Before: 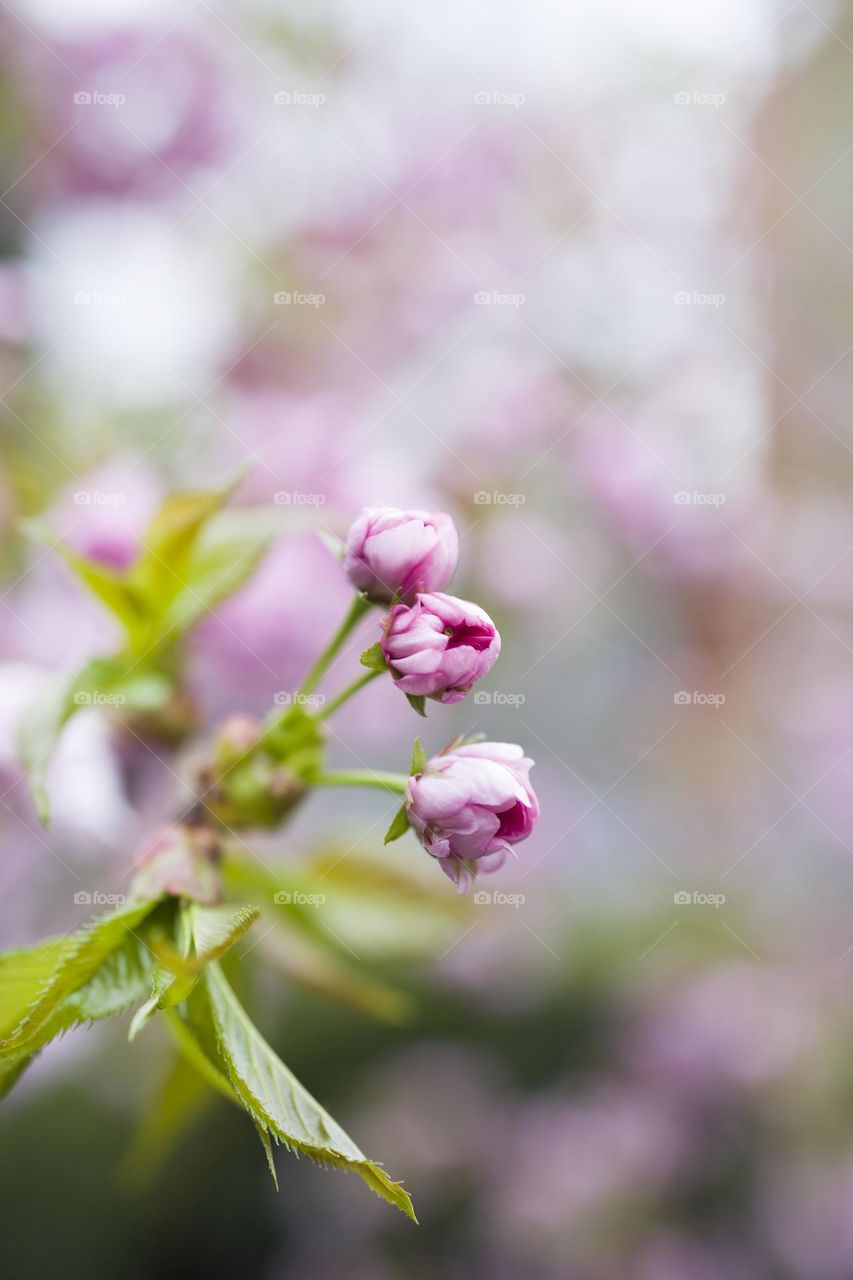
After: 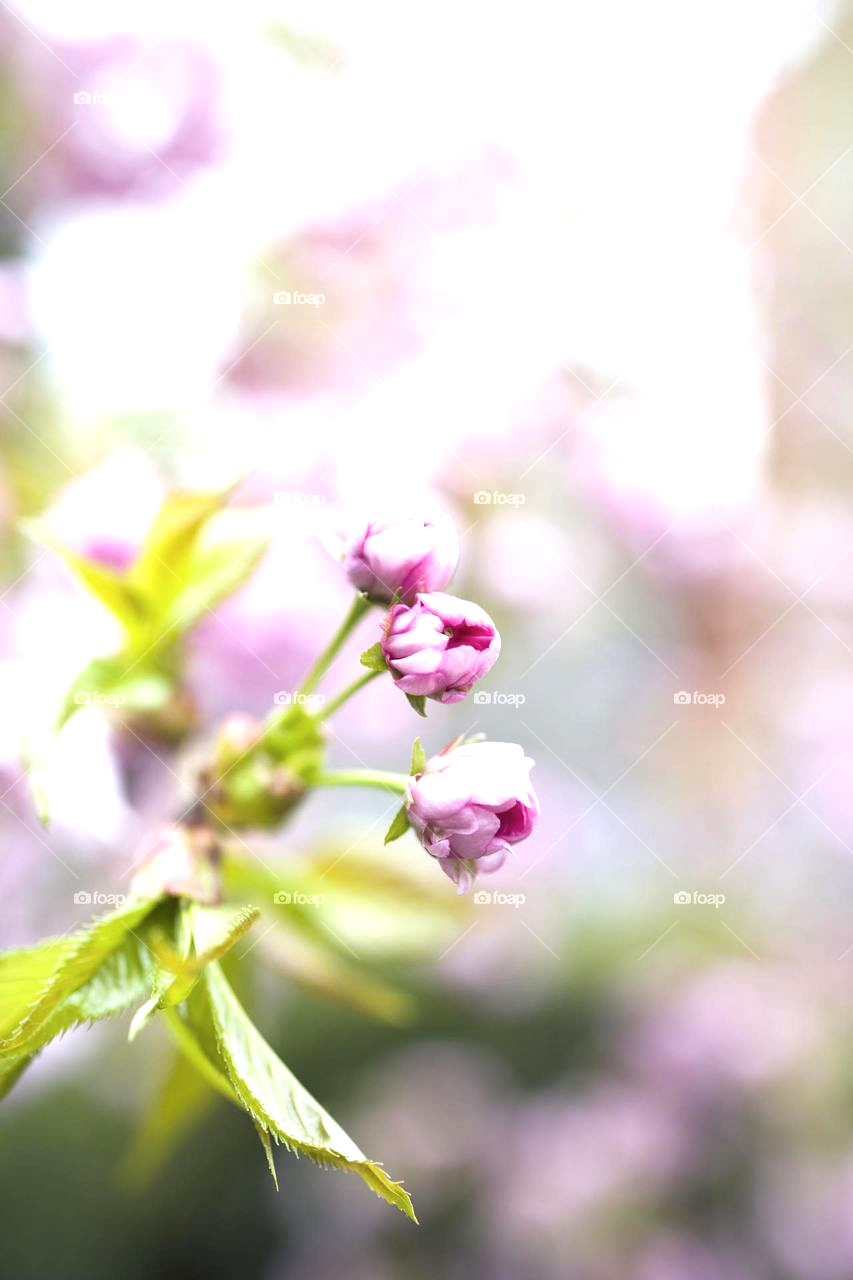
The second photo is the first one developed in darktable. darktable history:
exposure: black level correction 0, exposure 0.9 EV, compensate highlight preservation false
contrast brightness saturation: saturation -0.05
